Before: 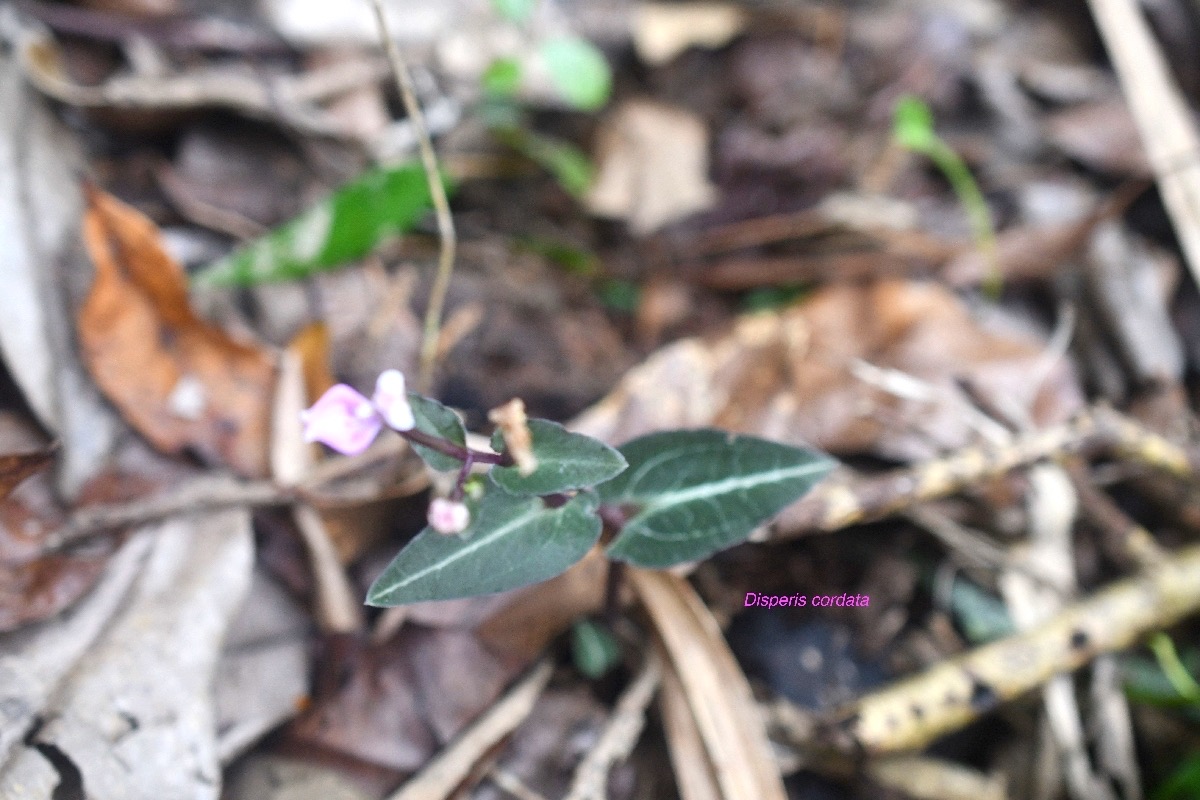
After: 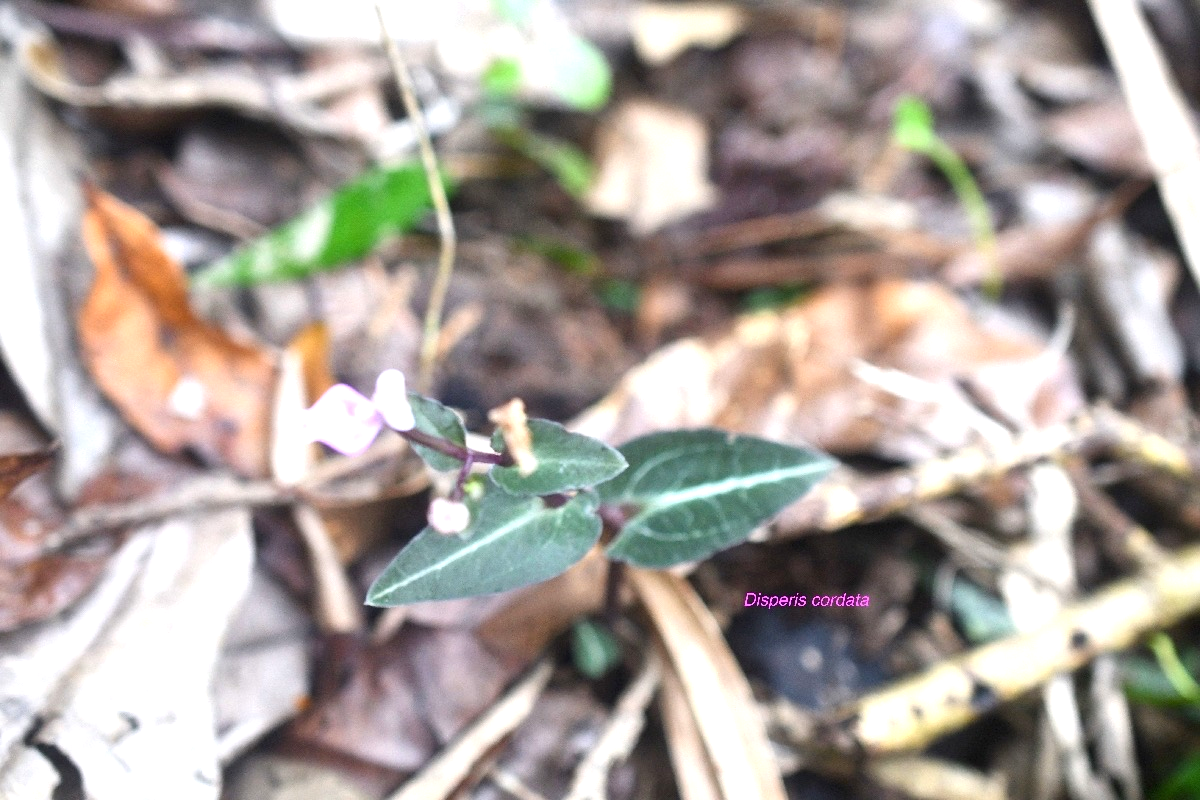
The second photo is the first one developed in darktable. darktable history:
exposure: exposure 0.67 EV, compensate exposure bias true, compensate highlight preservation false
contrast brightness saturation: contrast 0.076, saturation 0.02
